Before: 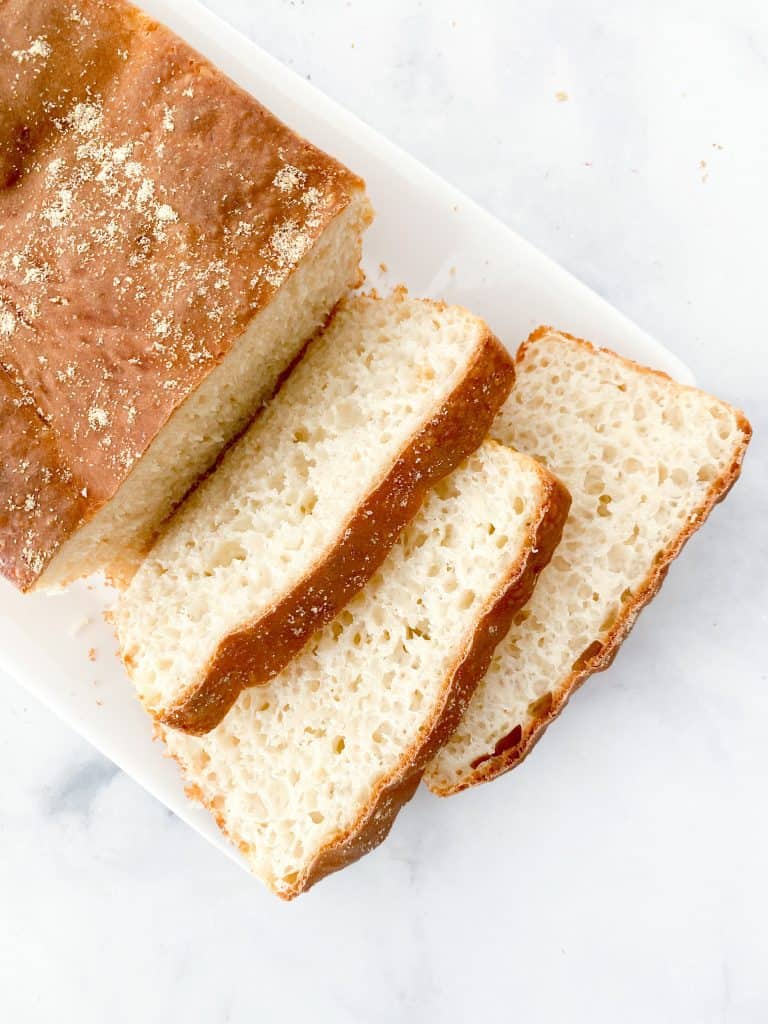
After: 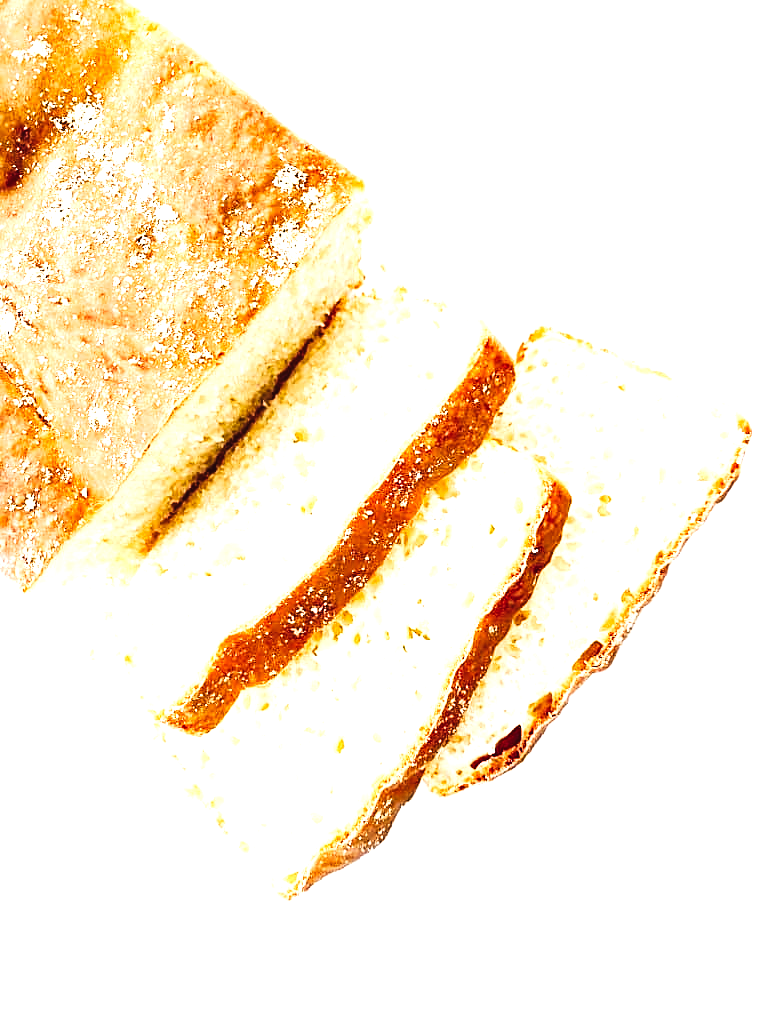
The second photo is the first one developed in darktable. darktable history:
tone curve: curves: ch0 [(0, 0.032) (0.181, 0.156) (0.751, 0.829) (1, 1)], preserve colors none
sharpen: on, module defaults
tone equalizer: -8 EV -1.09 EV, -7 EV -0.994 EV, -6 EV -0.894 EV, -5 EV -0.564 EV, -3 EV 0.599 EV, -2 EV 0.891 EV, -1 EV 0.995 EV, +0 EV 1.06 EV, edges refinement/feathering 500, mask exposure compensation -1.57 EV, preserve details no
exposure: exposure 0.607 EV, compensate highlight preservation false
